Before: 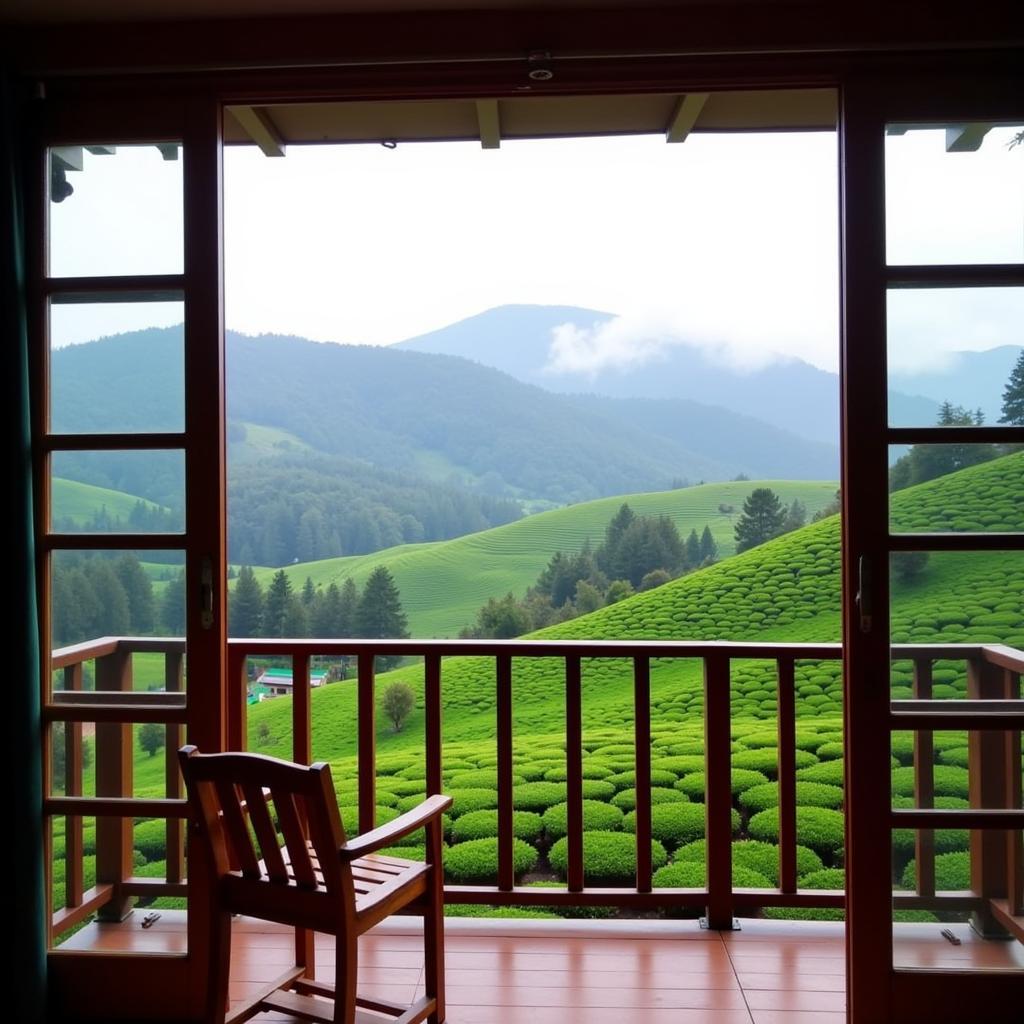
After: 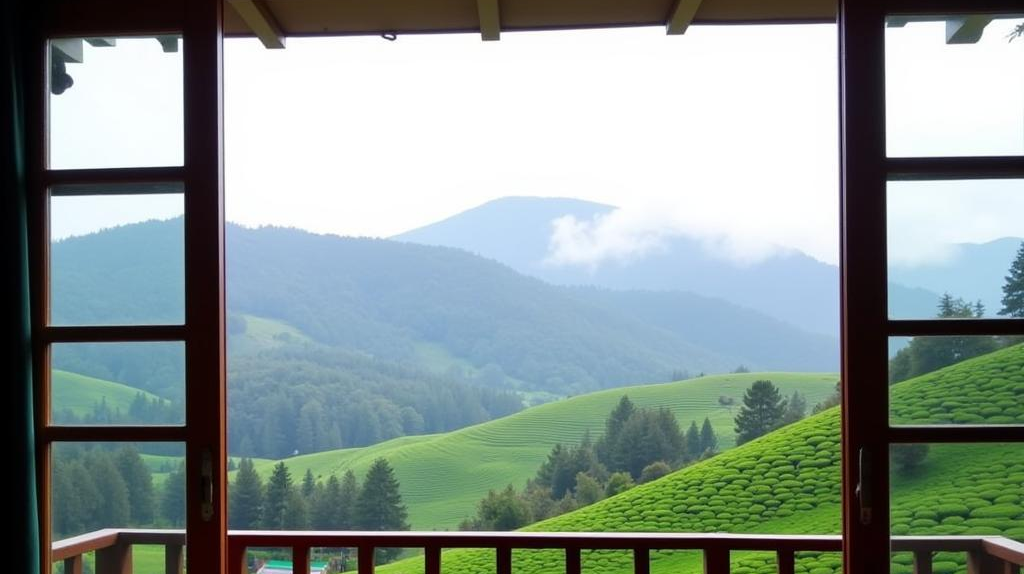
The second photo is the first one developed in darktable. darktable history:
crop and rotate: top 10.56%, bottom 33.371%
